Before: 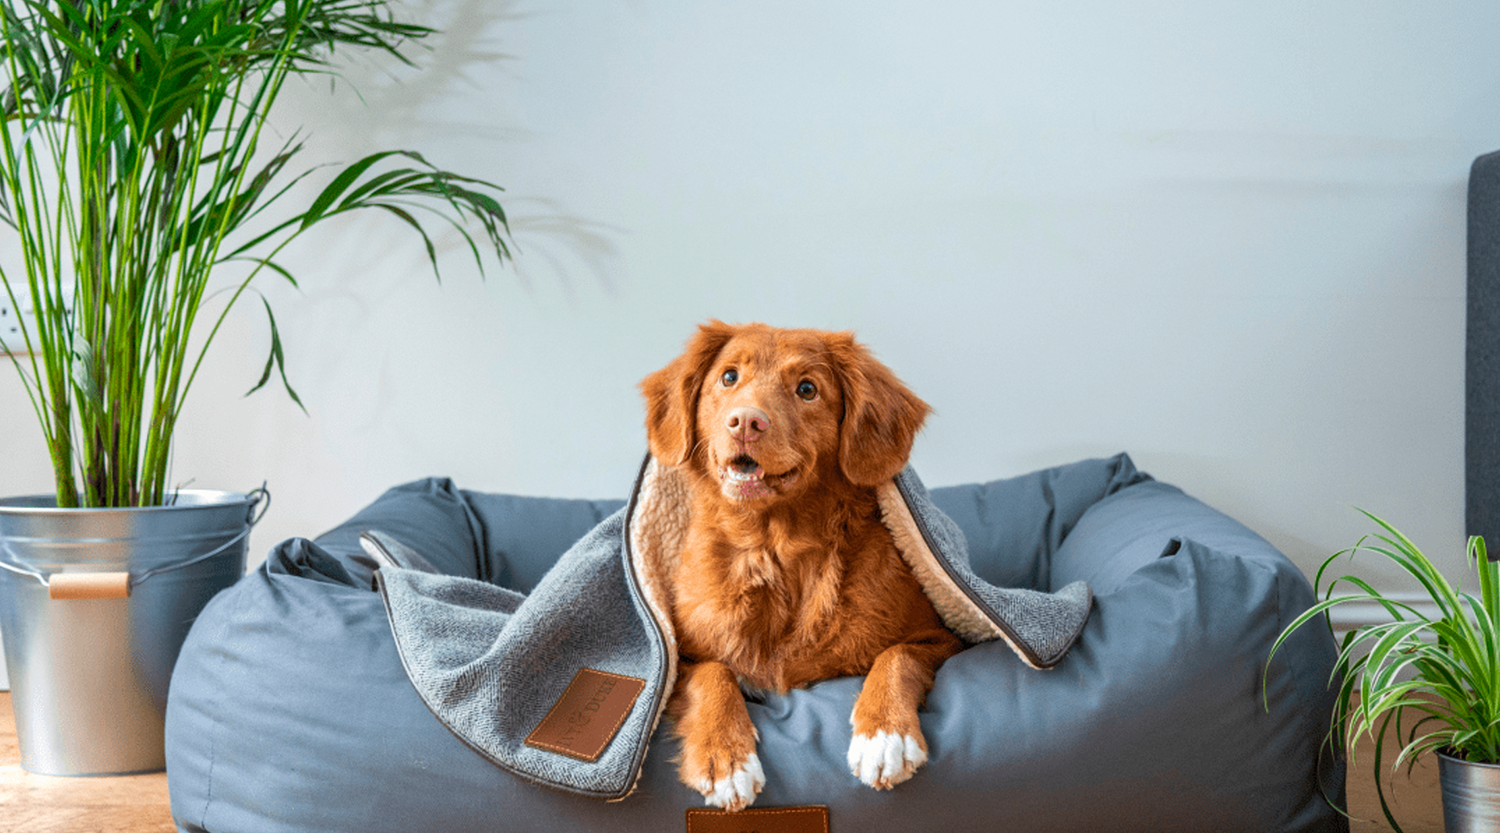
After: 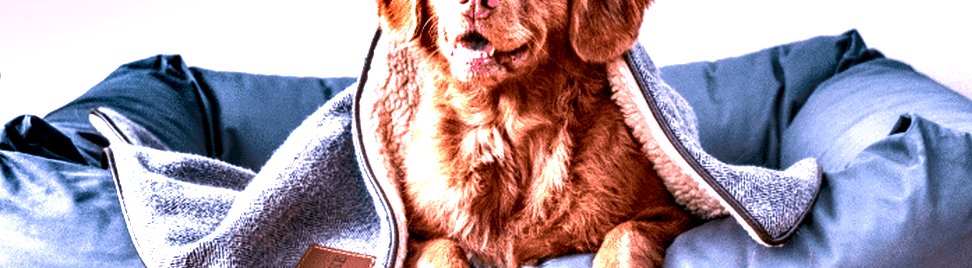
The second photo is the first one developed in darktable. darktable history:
local contrast: highlights 80%, shadows 58%, detail 174%, midtone range 0.595
exposure: exposure 1 EV, compensate highlight preservation false
color correction: highlights a* 15.29, highlights b* -20.39
crop: left 18.05%, top 50.83%, right 17.111%, bottom 16.903%
velvia: on, module defaults
tone equalizer: on, module defaults
contrast brightness saturation: saturation -0.067
shadows and highlights: low approximation 0.01, soften with gaussian
